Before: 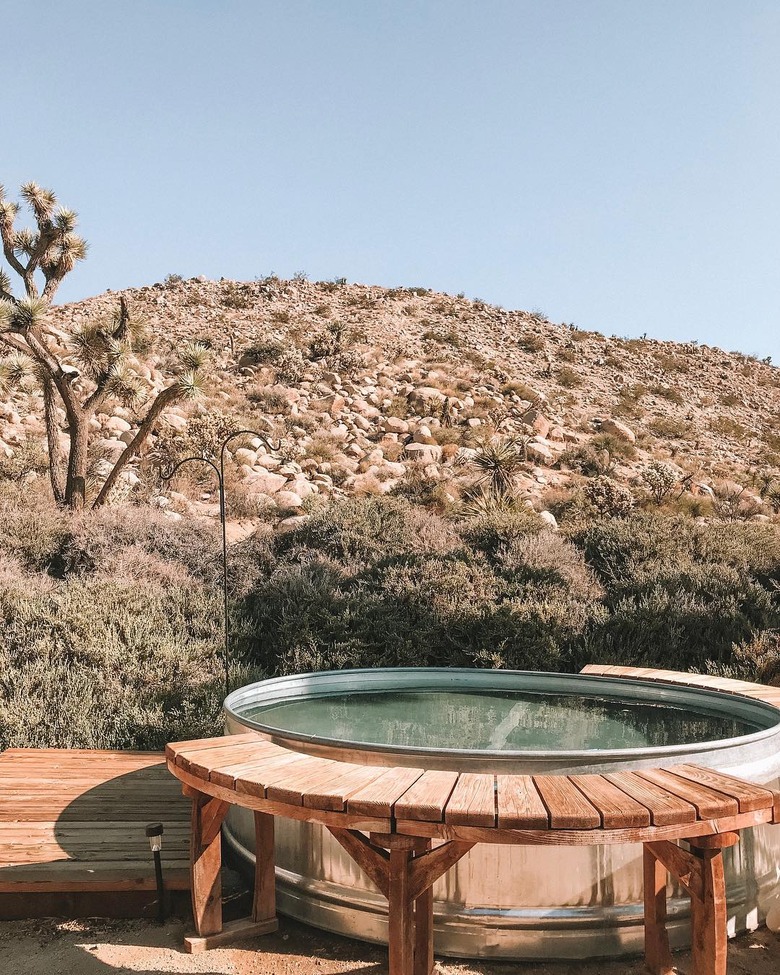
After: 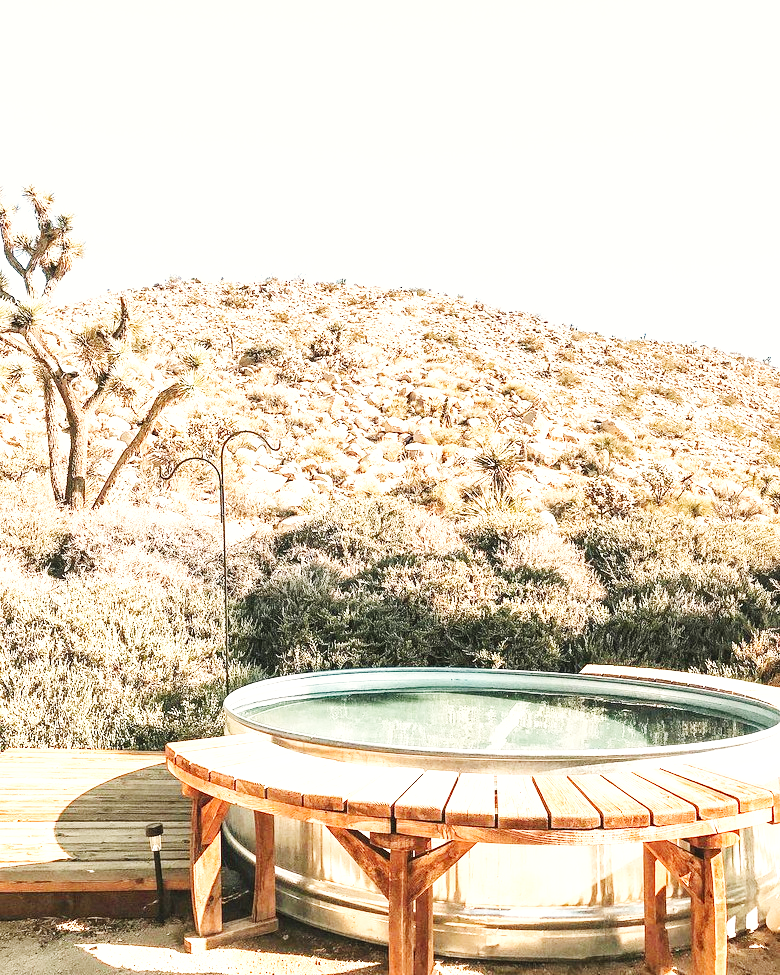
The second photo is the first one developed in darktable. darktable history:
local contrast: highlights 101%, shadows 99%, detail 120%, midtone range 0.2
exposure: black level correction 0, exposure 0.892 EV, compensate highlight preservation false
base curve: curves: ch0 [(0, 0.003) (0.001, 0.002) (0.006, 0.004) (0.02, 0.022) (0.048, 0.086) (0.094, 0.234) (0.162, 0.431) (0.258, 0.629) (0.385, 0.8) (0.548, 0.918) (0.751, 0.988) (1, 1)], preserve colors none
color correction: highlights b* 2.89
